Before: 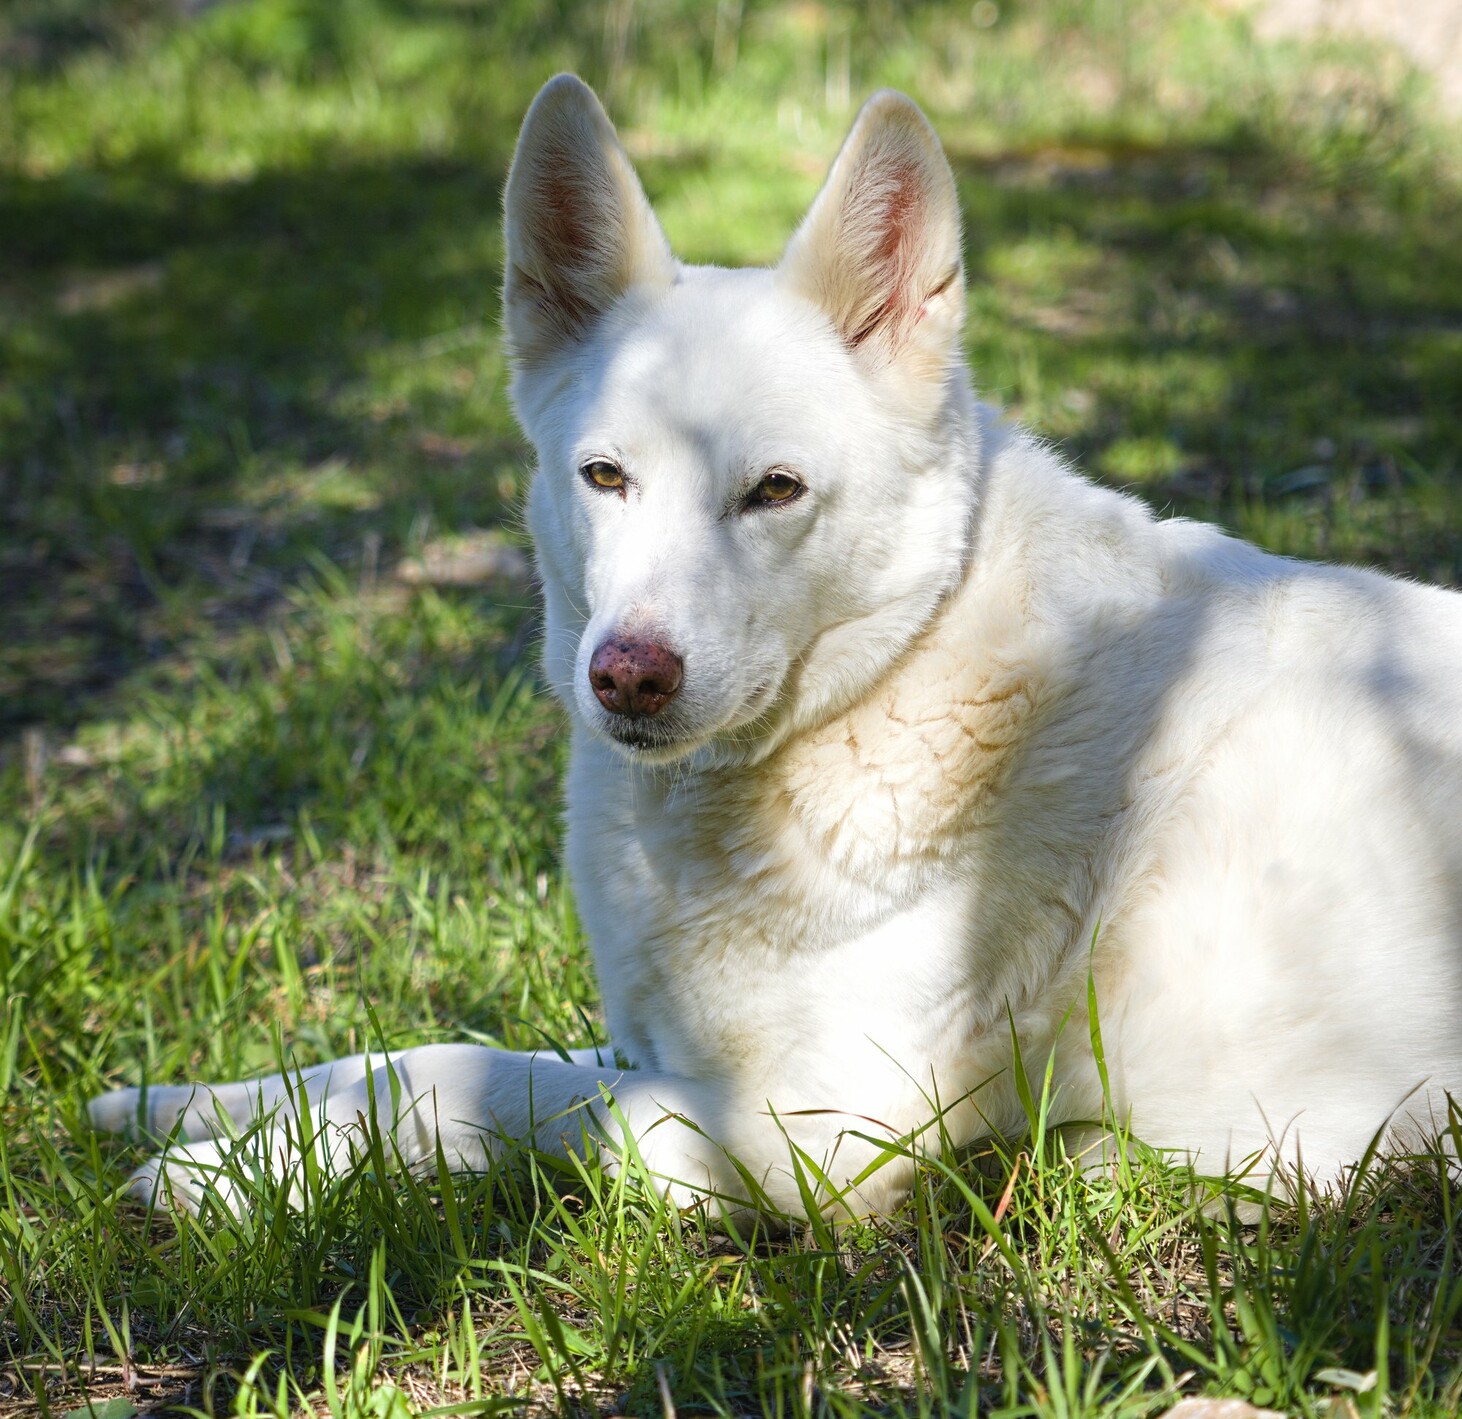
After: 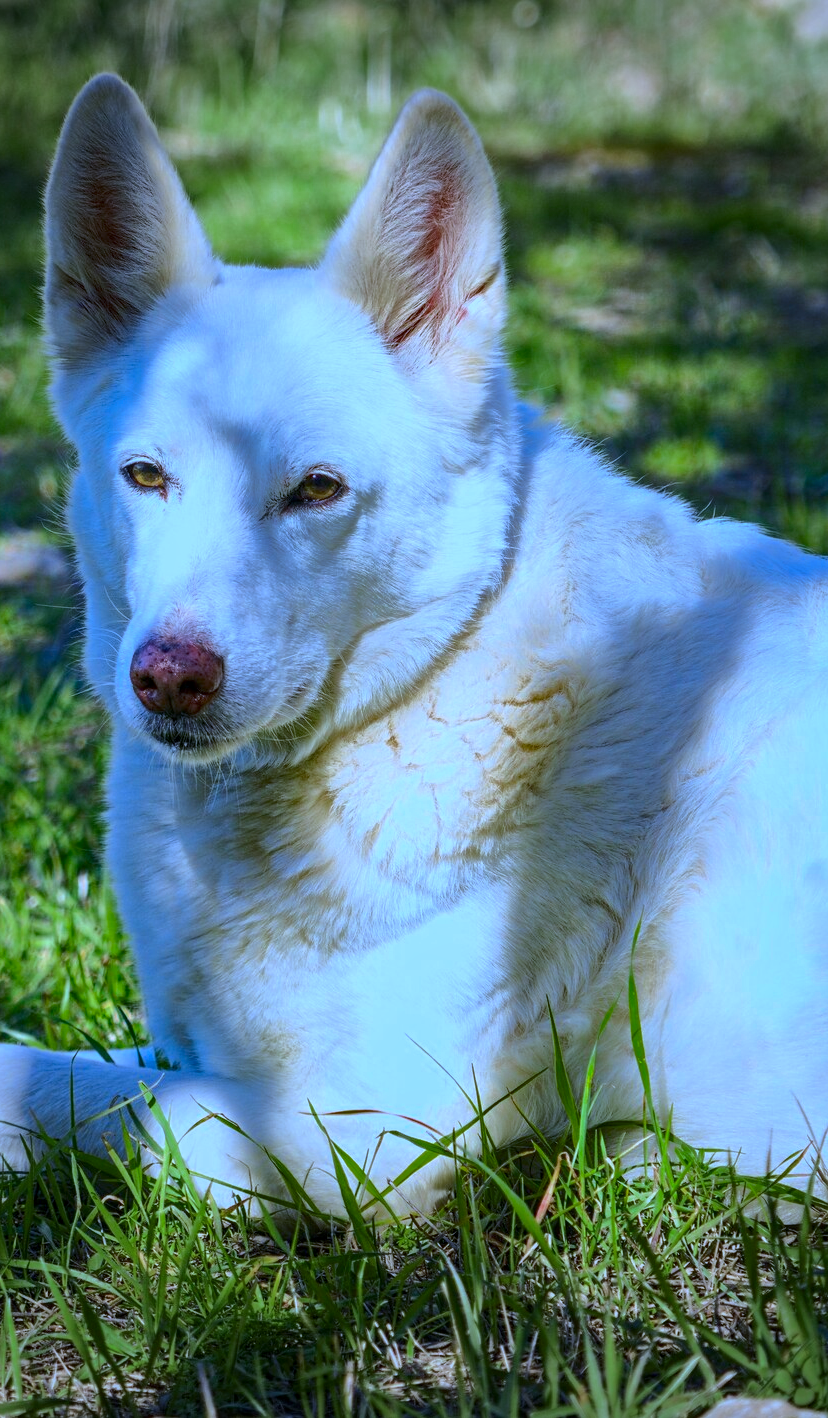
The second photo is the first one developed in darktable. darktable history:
crop: left 31.458%, top 0%, right 11.876%
vignetting: fall-off radius 100%, width/height ratio 1.337
contrast brightness saturation: contrast 0.22
local contrast: on, module defaults
shadows and highlights: shadows 40, highlights -60
color zones: curves: ch0 [(0, 0.425) (0.143, 0.422) (0.286, 0.42) (0.429, 0.419) (0.571, 0.419) (0.714, 0.42) (0.857, 0.422) (1, 0.425)]; ch1 [(0, 0.666) (0.143, 0.669) (0.286, 0.671) (0.429, 0.67) (0.571, 0.67) (0.714, 0.67) (0.857, 0.67) (1, 0.666)]
white balance: red 0.871, blue 1.249
